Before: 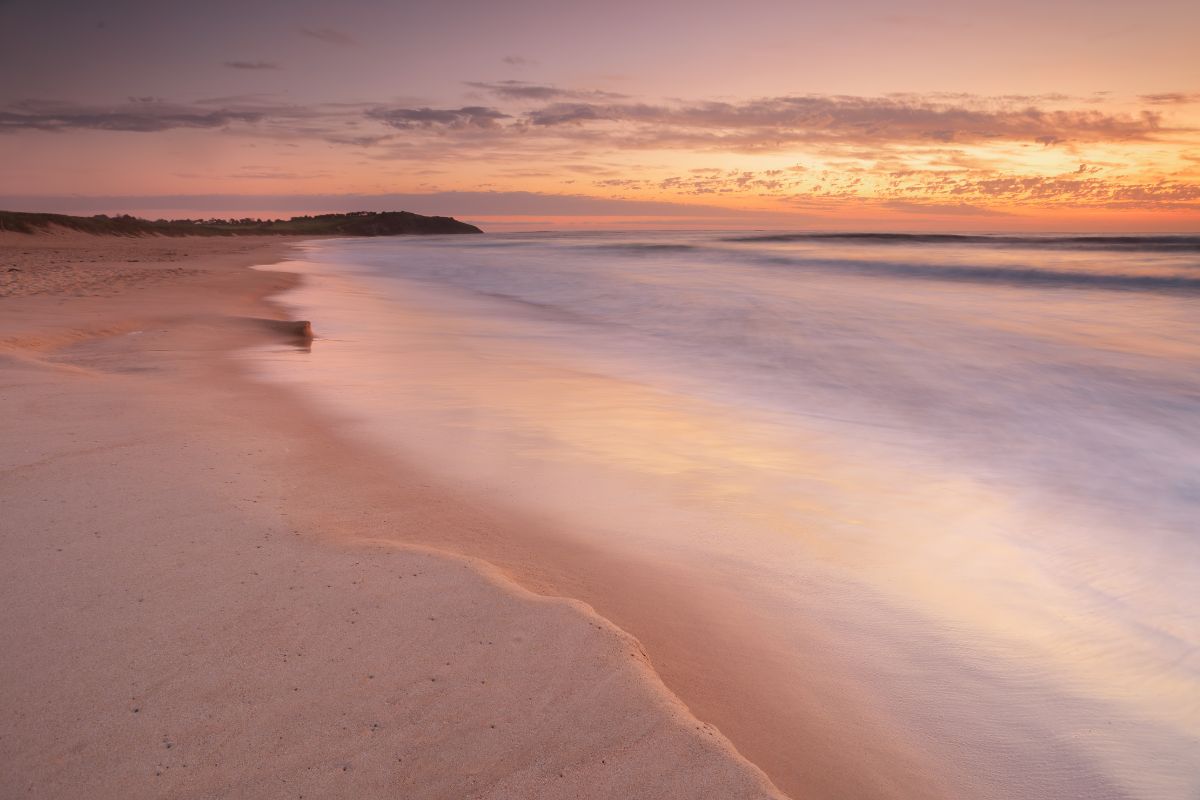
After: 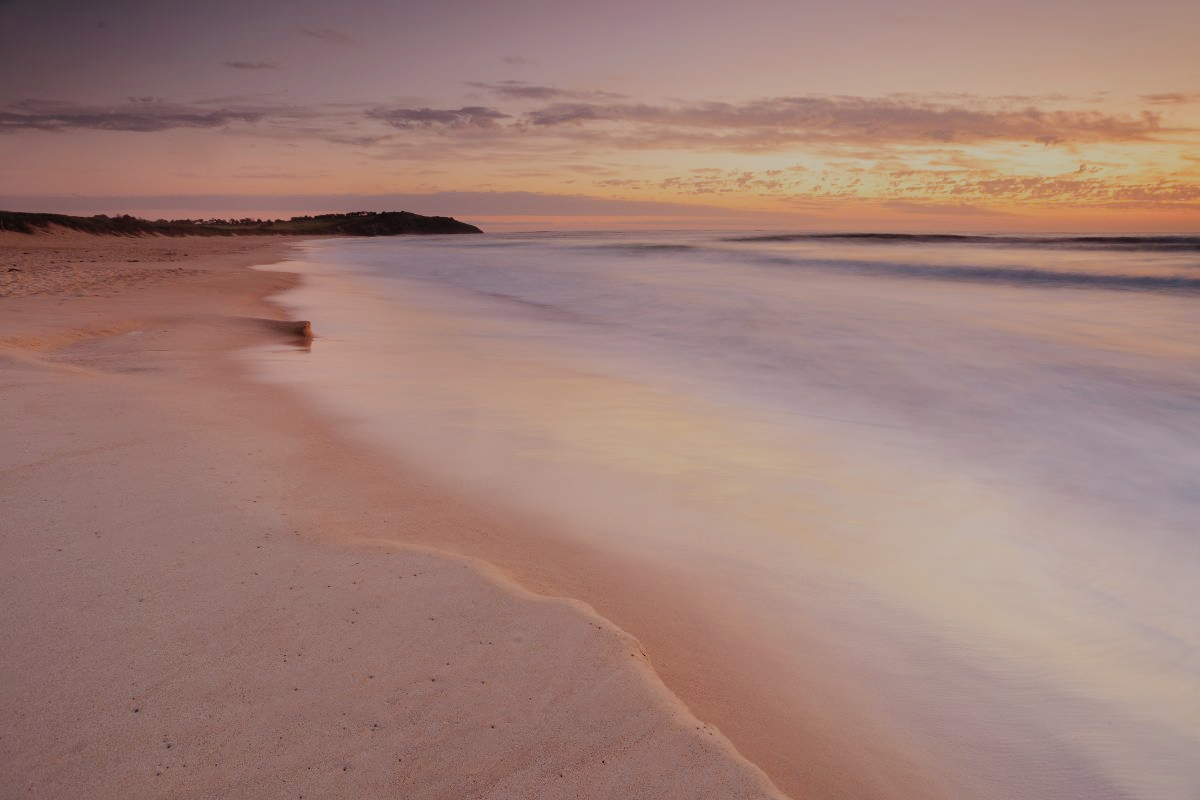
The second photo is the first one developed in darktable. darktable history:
filmic rgb: middle gray luminance 30%, black relative exposure -9 EV, white relative exposure 7 EV, threshold 6 EV, target black luminance 0%, hardness 2.94, latitude 2.04%, contrast 0.963, highlights saturation mix 5%, shadows ↔ highlights balance 12.16%, add noise in highlights 0, preserve chrominance no, color science v3 (2019), use custom middle-gray values true, iterations of high-quality reconstruction 0, contrast in highlights soft, enable highlight reconstruction true
contrast brightness saturation: brightness 0.13
